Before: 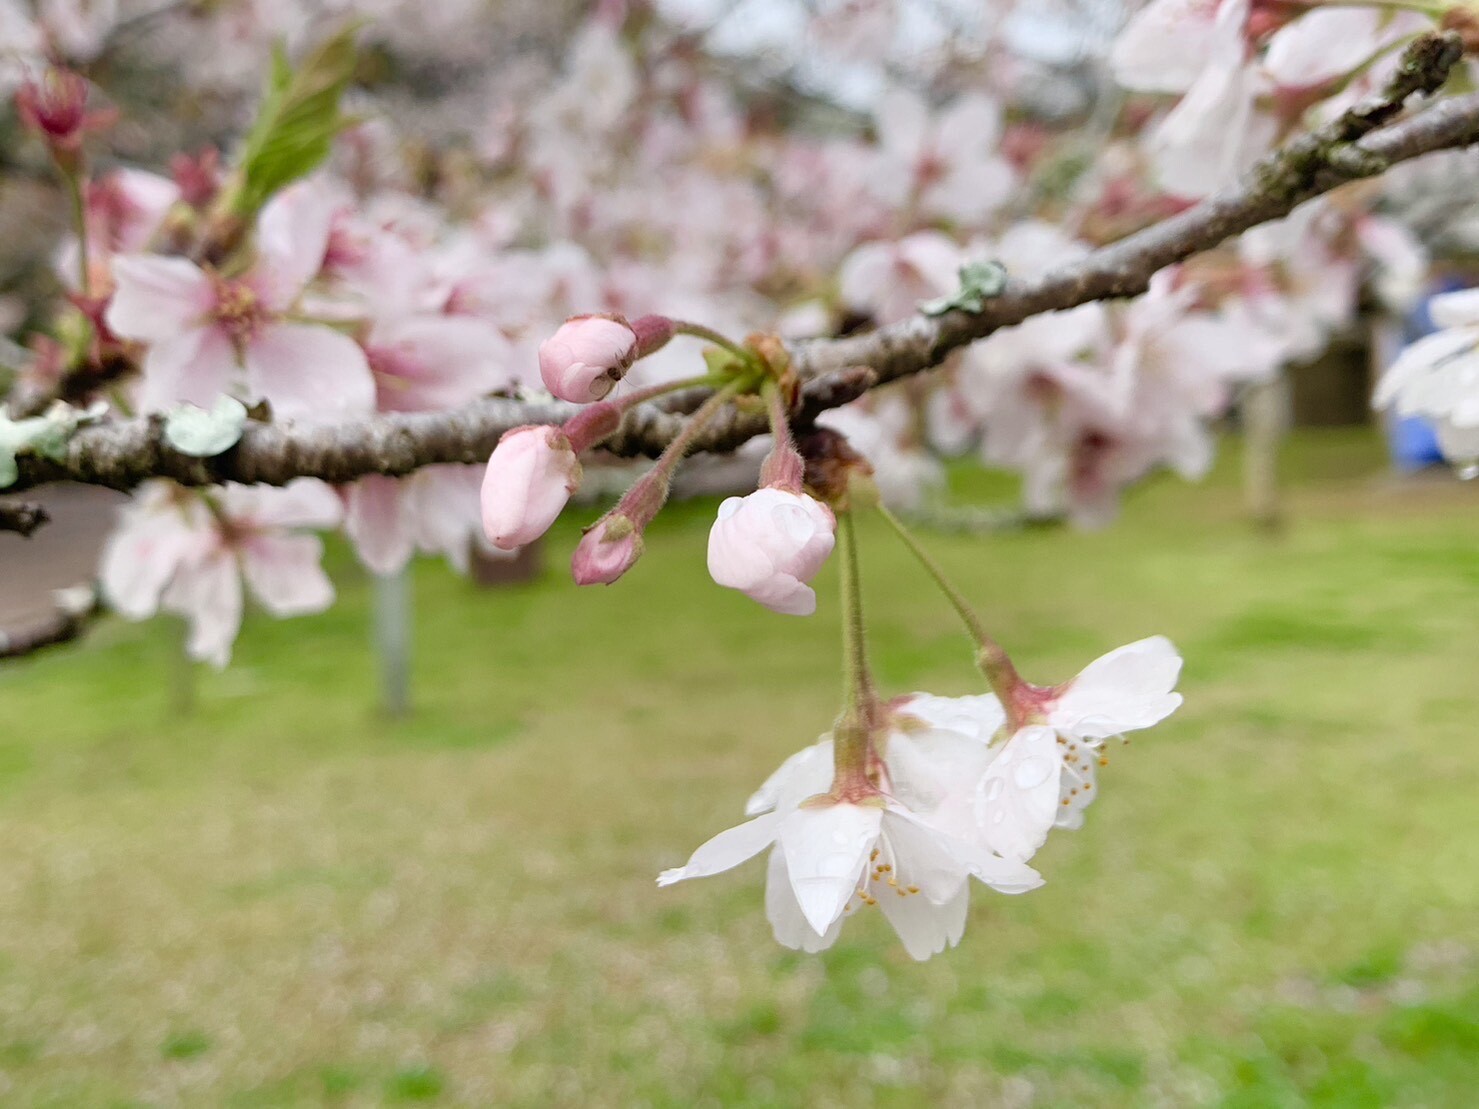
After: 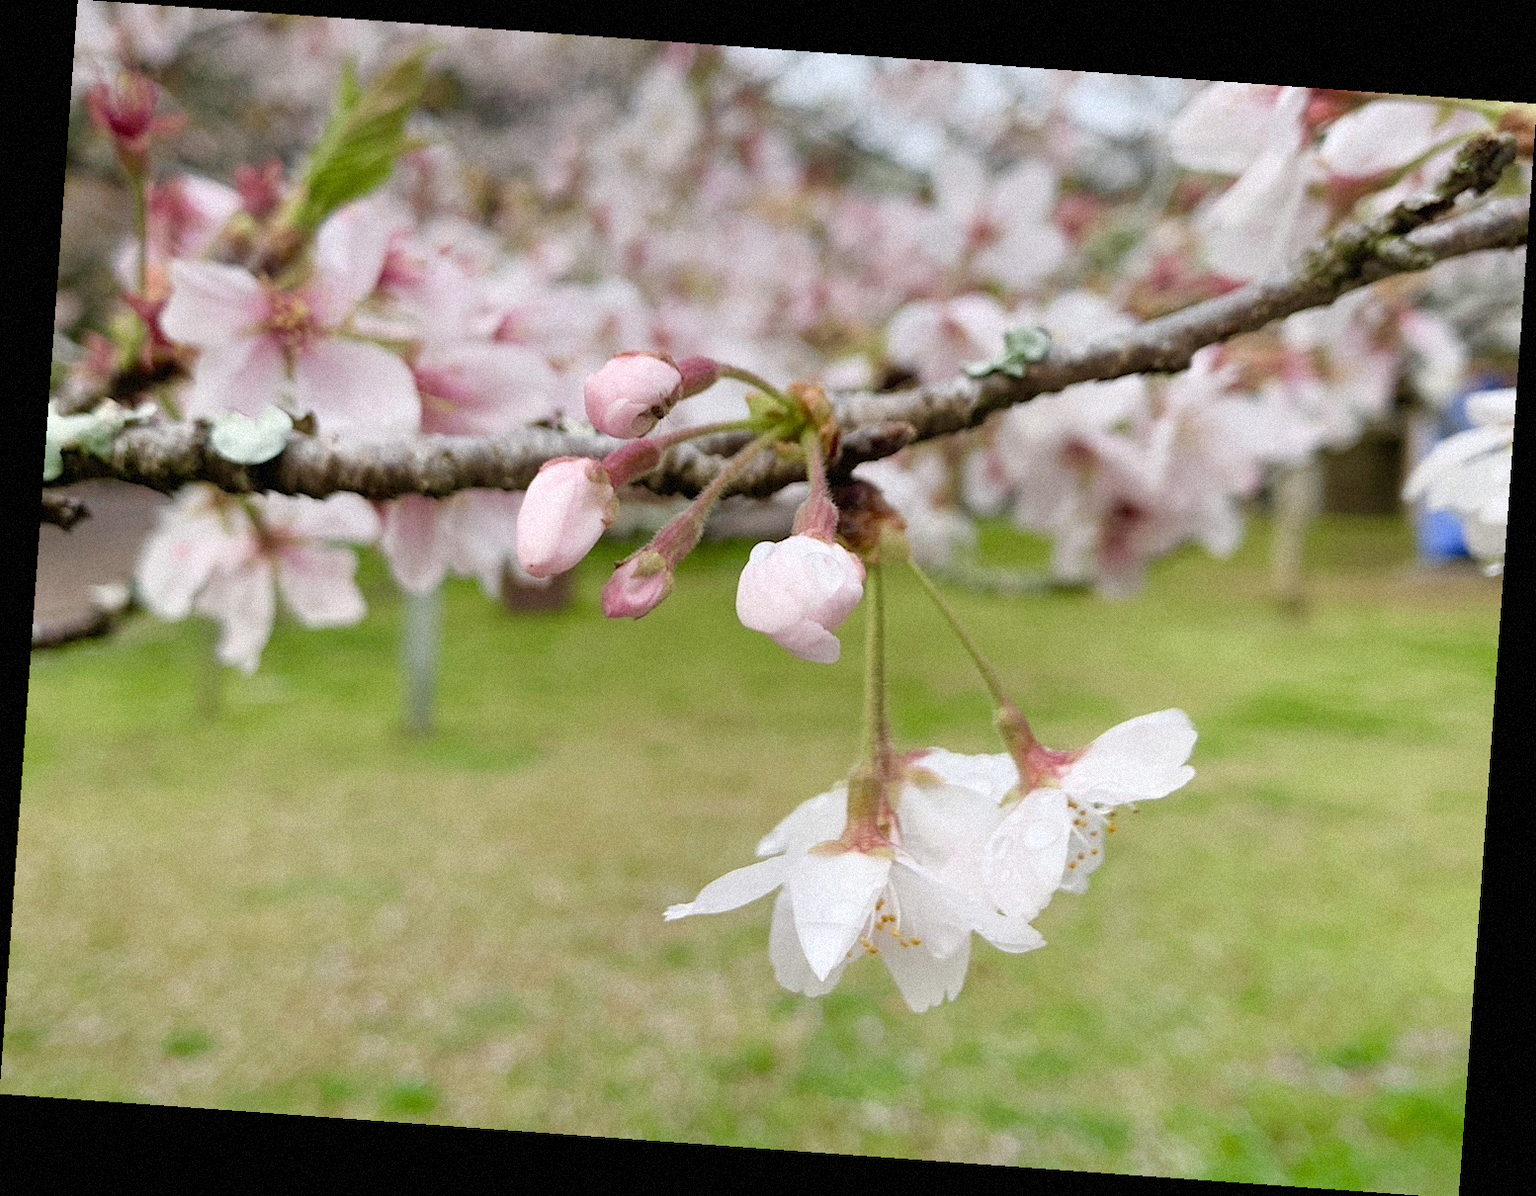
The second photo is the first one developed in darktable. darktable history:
grain: mid-tones bias 0%
rotate and perspective: rotation 4.1°, automatic cropping off
base curve: preserve colors none
